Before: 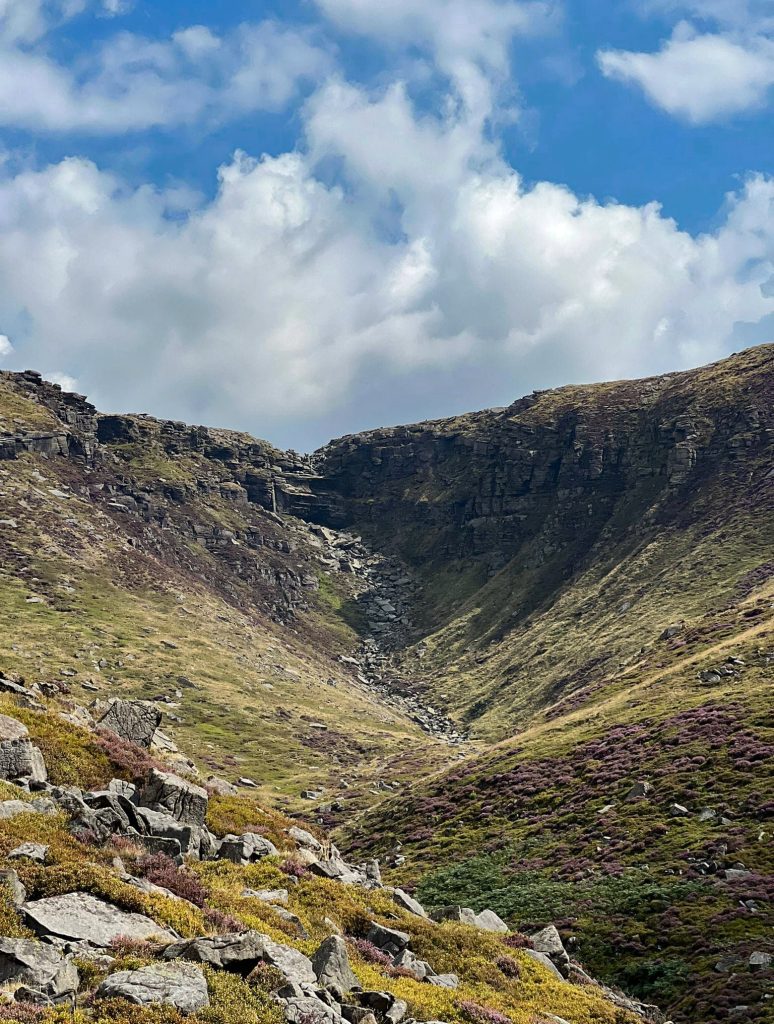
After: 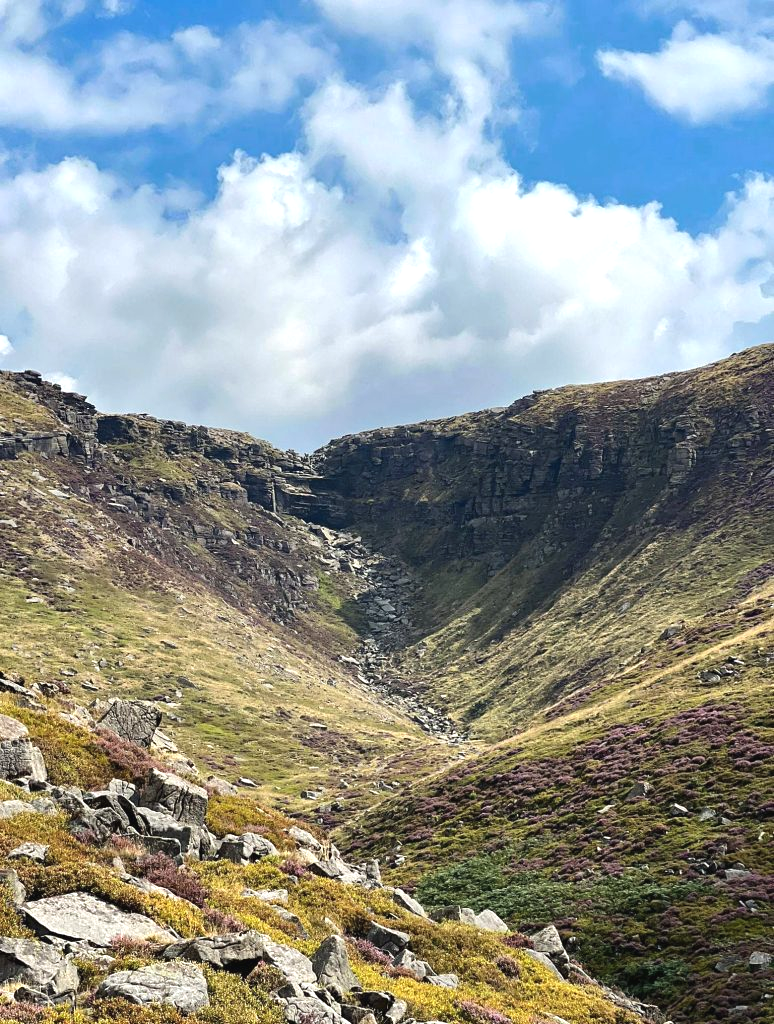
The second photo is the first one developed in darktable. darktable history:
exposure: black level correction -0.002, exposure 0.533 EV, compensate exposure bias true, compensate highlight preservation false
